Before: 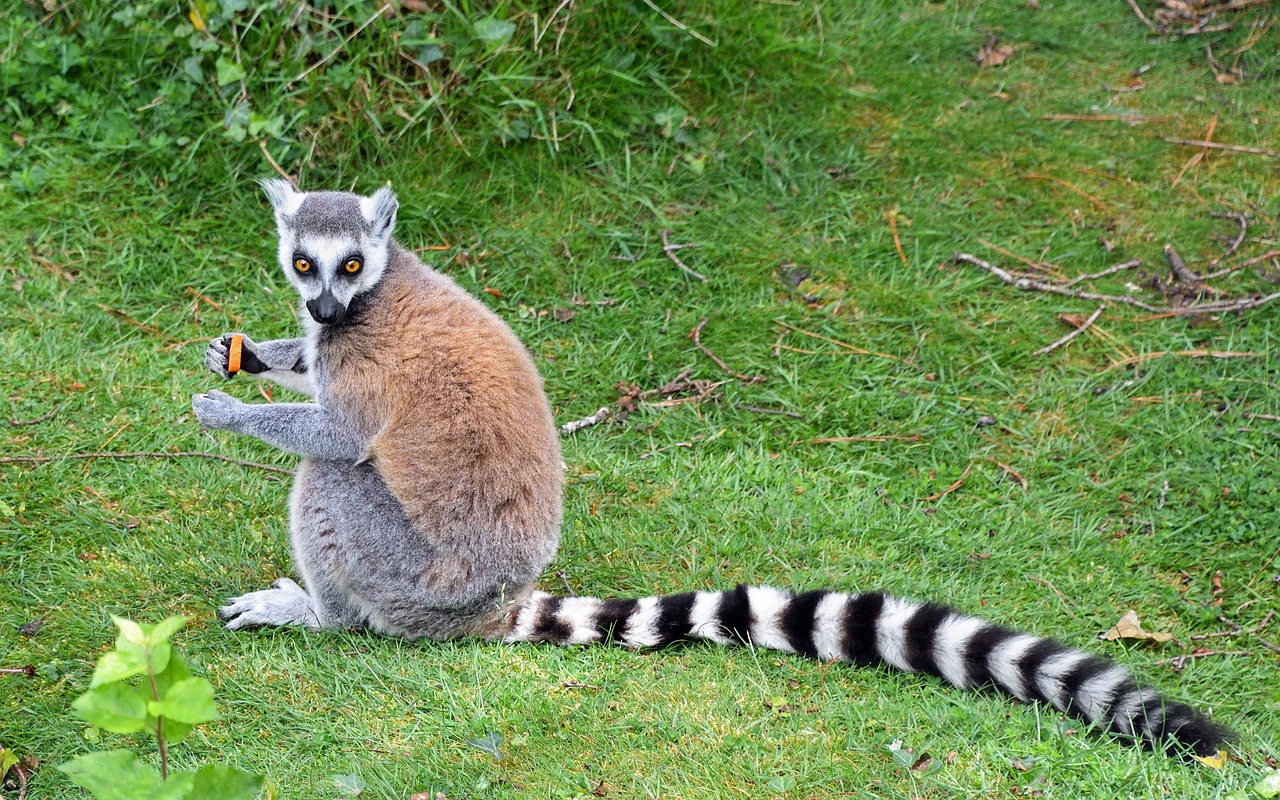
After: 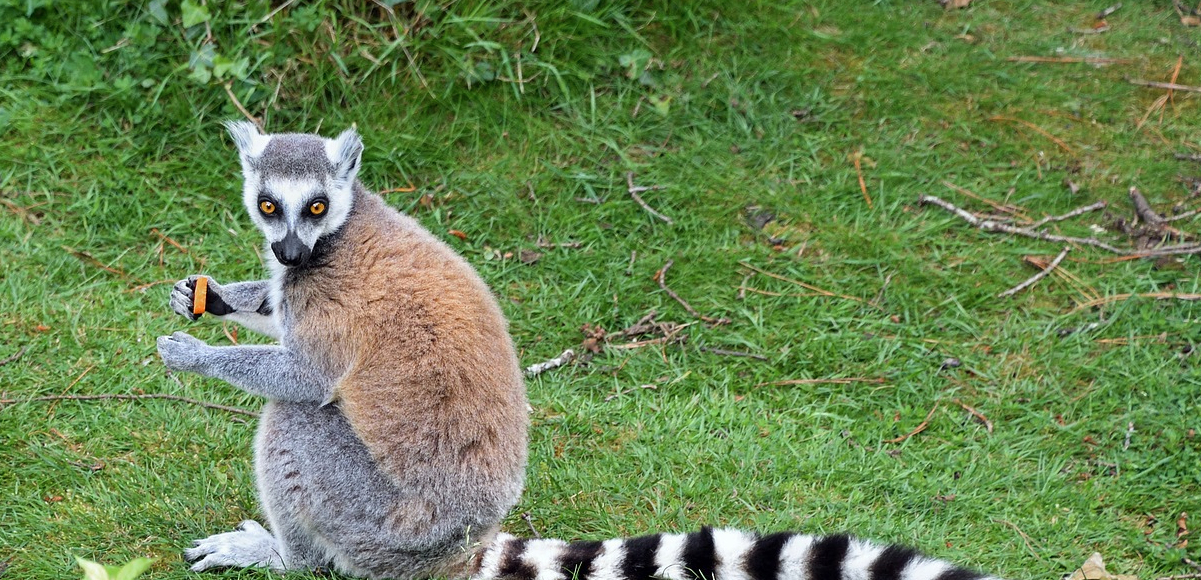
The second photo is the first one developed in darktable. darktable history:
crop: left 2.737%, top 7.287%, right 3.421%, bottom 20.179%
white balance: red 0.978, blue 0.999
color zones: curves: ch0 [(0, 0.5) (0.143, 0.5) (0.286, 0.456) (0.429, 0.5) (0.571, 0.5) (0.714, 0.5) (0.857, 0.5) (1, 0.5)]; ch1 [(0, 0.5) (0.143, 0.5) (0.286, 0.422) (0.429, 0.5) (0.571, 0.5) (0.714, 0.5) (0.857, 0.5) (1, 0.5)]
